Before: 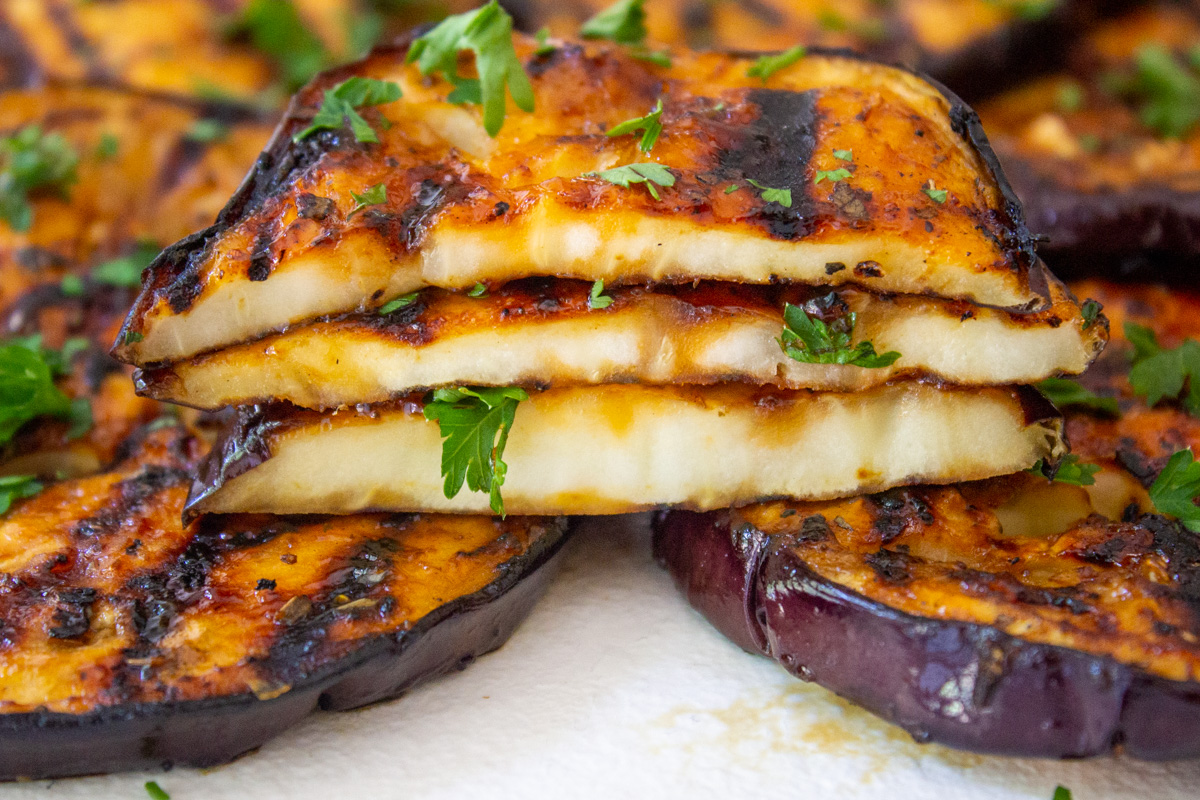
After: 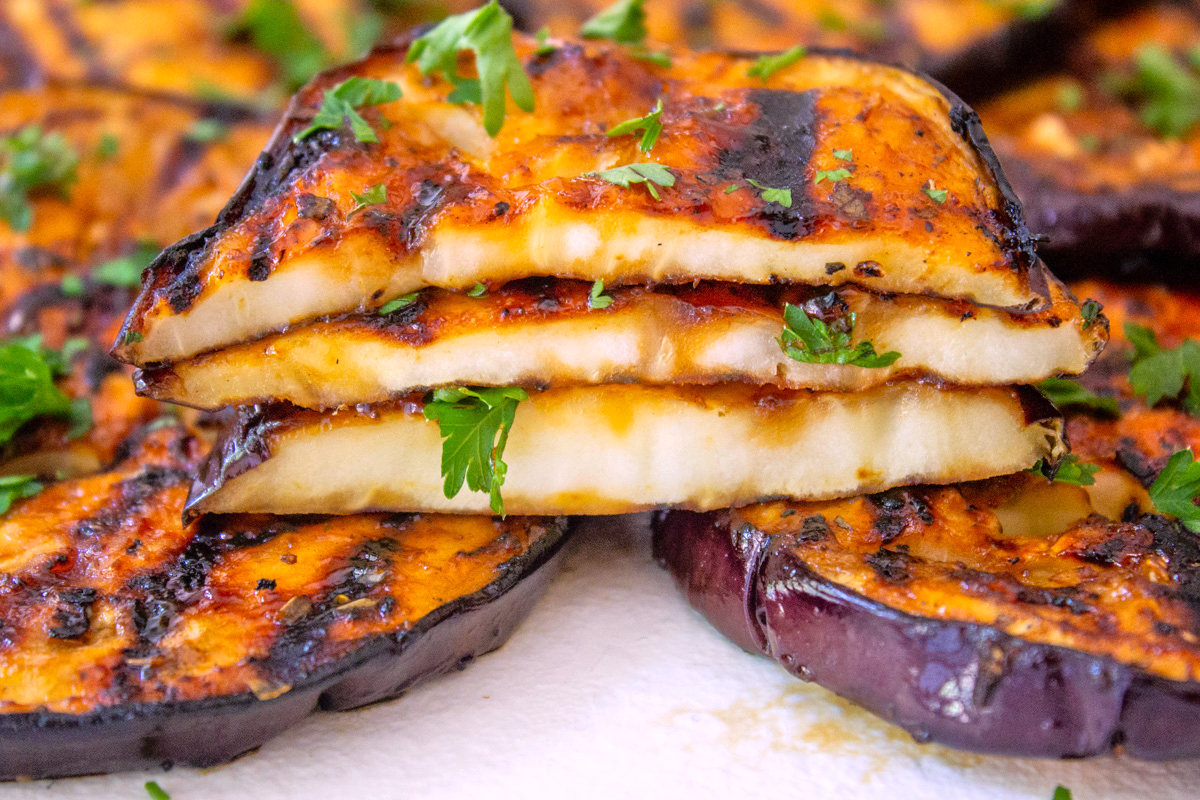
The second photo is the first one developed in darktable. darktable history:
tone equalizer: -8 EV 0.001 EV, -7 EV -0.004 EV, -6 EV 0.009 EV, -5 EV 0.032 EV, -4 EV 0.276 EV, -3 EV 0.644 EV, -2 EV 0.584 EV, -1 EV 0.187 EV, +0 EV 0.024 EV
white balance: red 1.05, blue 1.072
